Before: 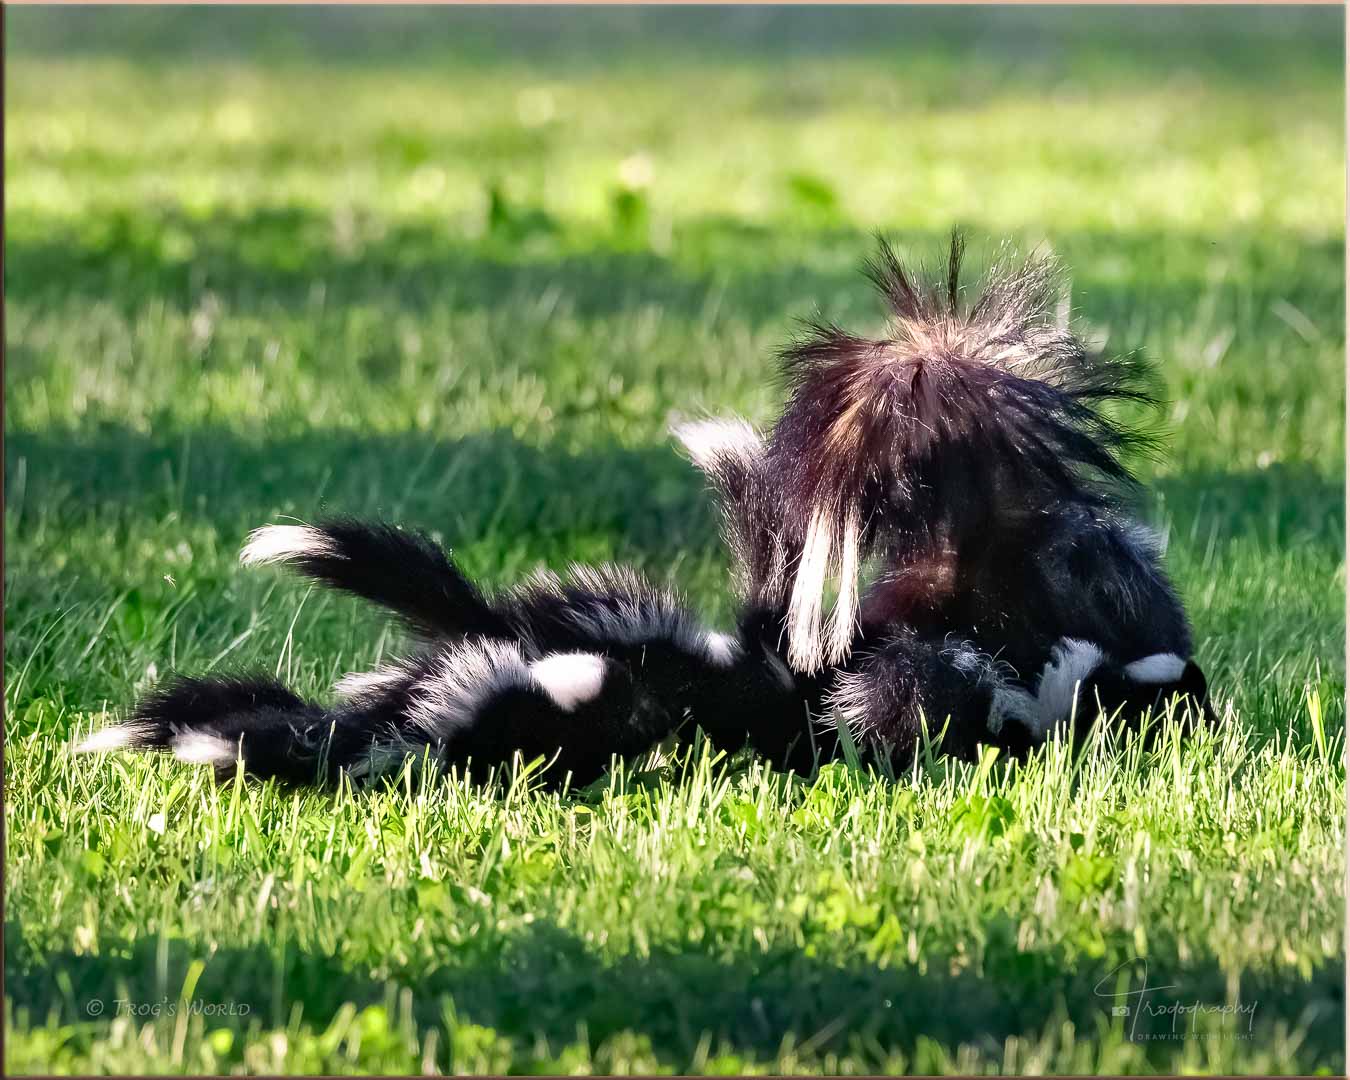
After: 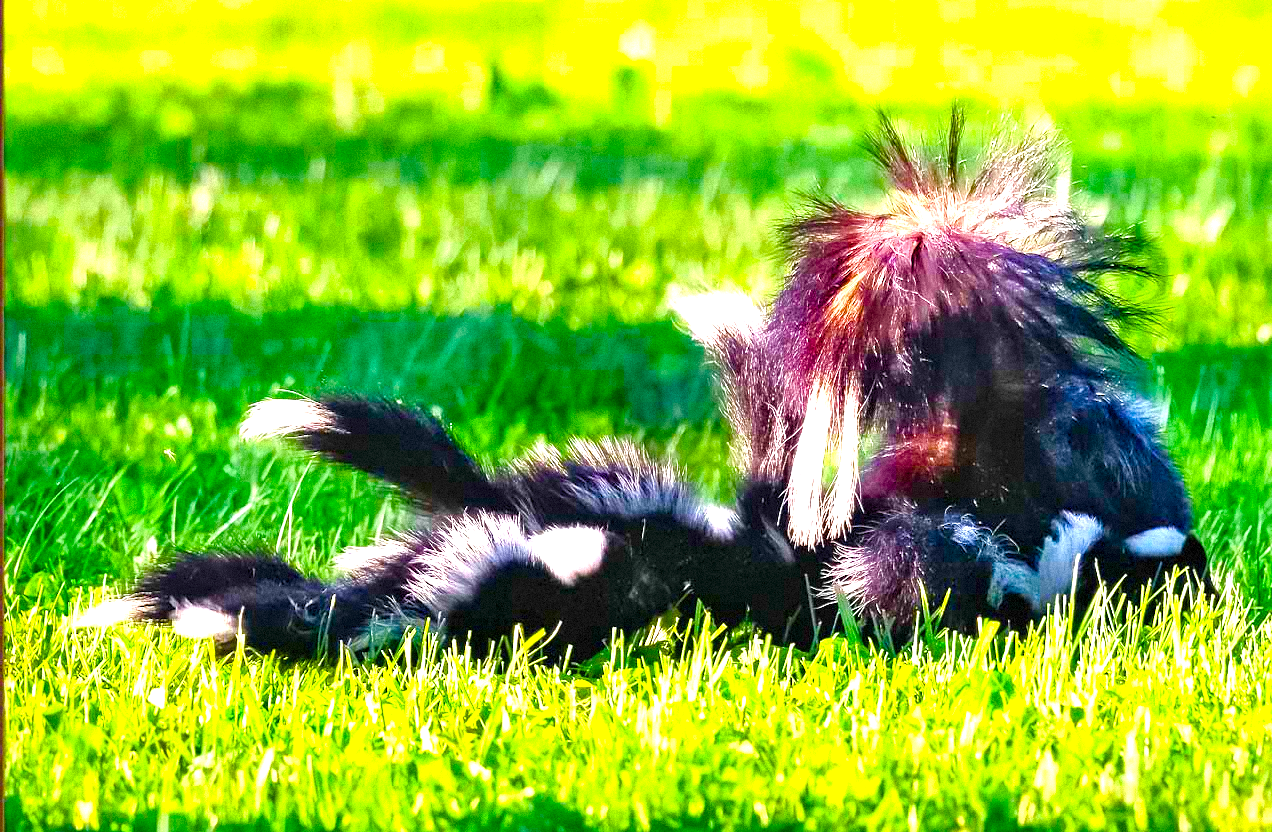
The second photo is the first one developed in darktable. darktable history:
exposure: black level correction 0, exposure 0.877 EV, compensate exposure bias true, compensate highlight preservation false
crop and rotate: angle 0.03°, top 11.643%, right 5.651%, bottom 11.189%
color balance rgb: linear chroma grading › shadows 10%, linear chroma grading › highlights 10%, linear chroma grading › global chroma 15%, linear chroma grading › mid-tones 15%, perceptual saturation grading › global saturation 40%, perceptual saturation grading › highlights -25%, perceptual saturation grading › mid-tones 35%, perceptual saturation grading › shadows 35%, perceptual brilliance grading › global brilliance 11.29%, global vibrance 11.29%
grain: mid-tones bias 0%
contrast brightness saturation: contrast 0.03, brightness 0.06, saturation 0.13
